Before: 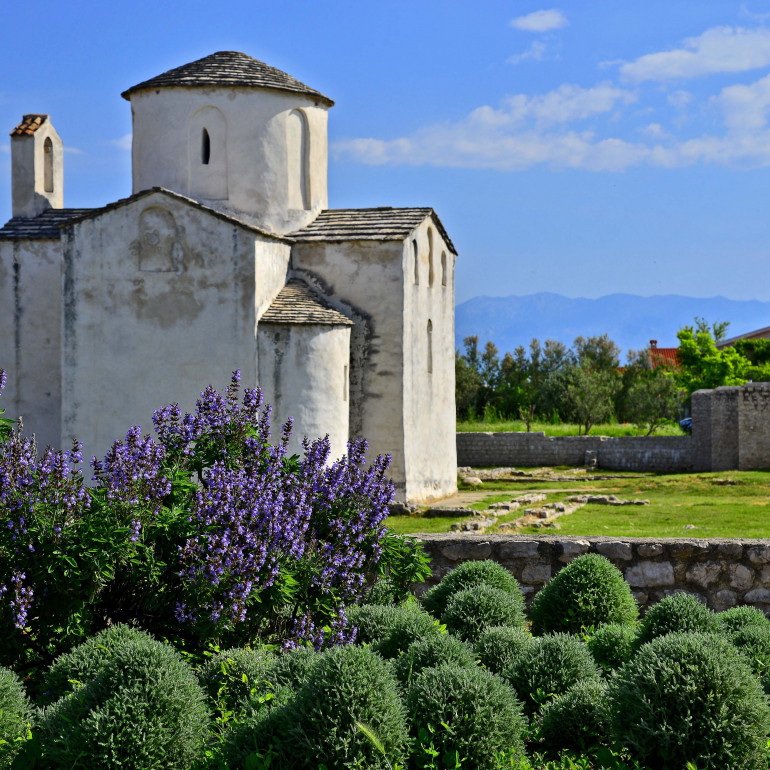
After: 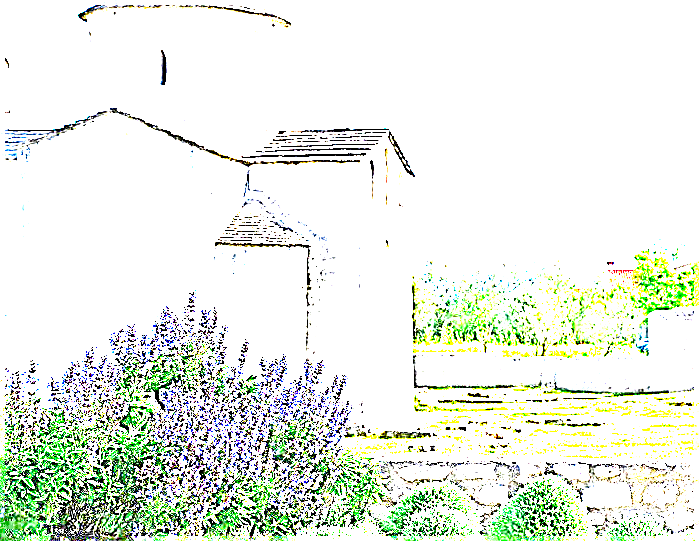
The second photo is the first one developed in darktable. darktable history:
white balance: red 1.004, blue 1.096
crop: left 5.596%, top 10.314%, right 3.534%, bottom 19.395%
sharpen: amount 1.861
exposure: exposure 8 EV, compensate highlight preservation false
tone equalizer: on, module defaults
